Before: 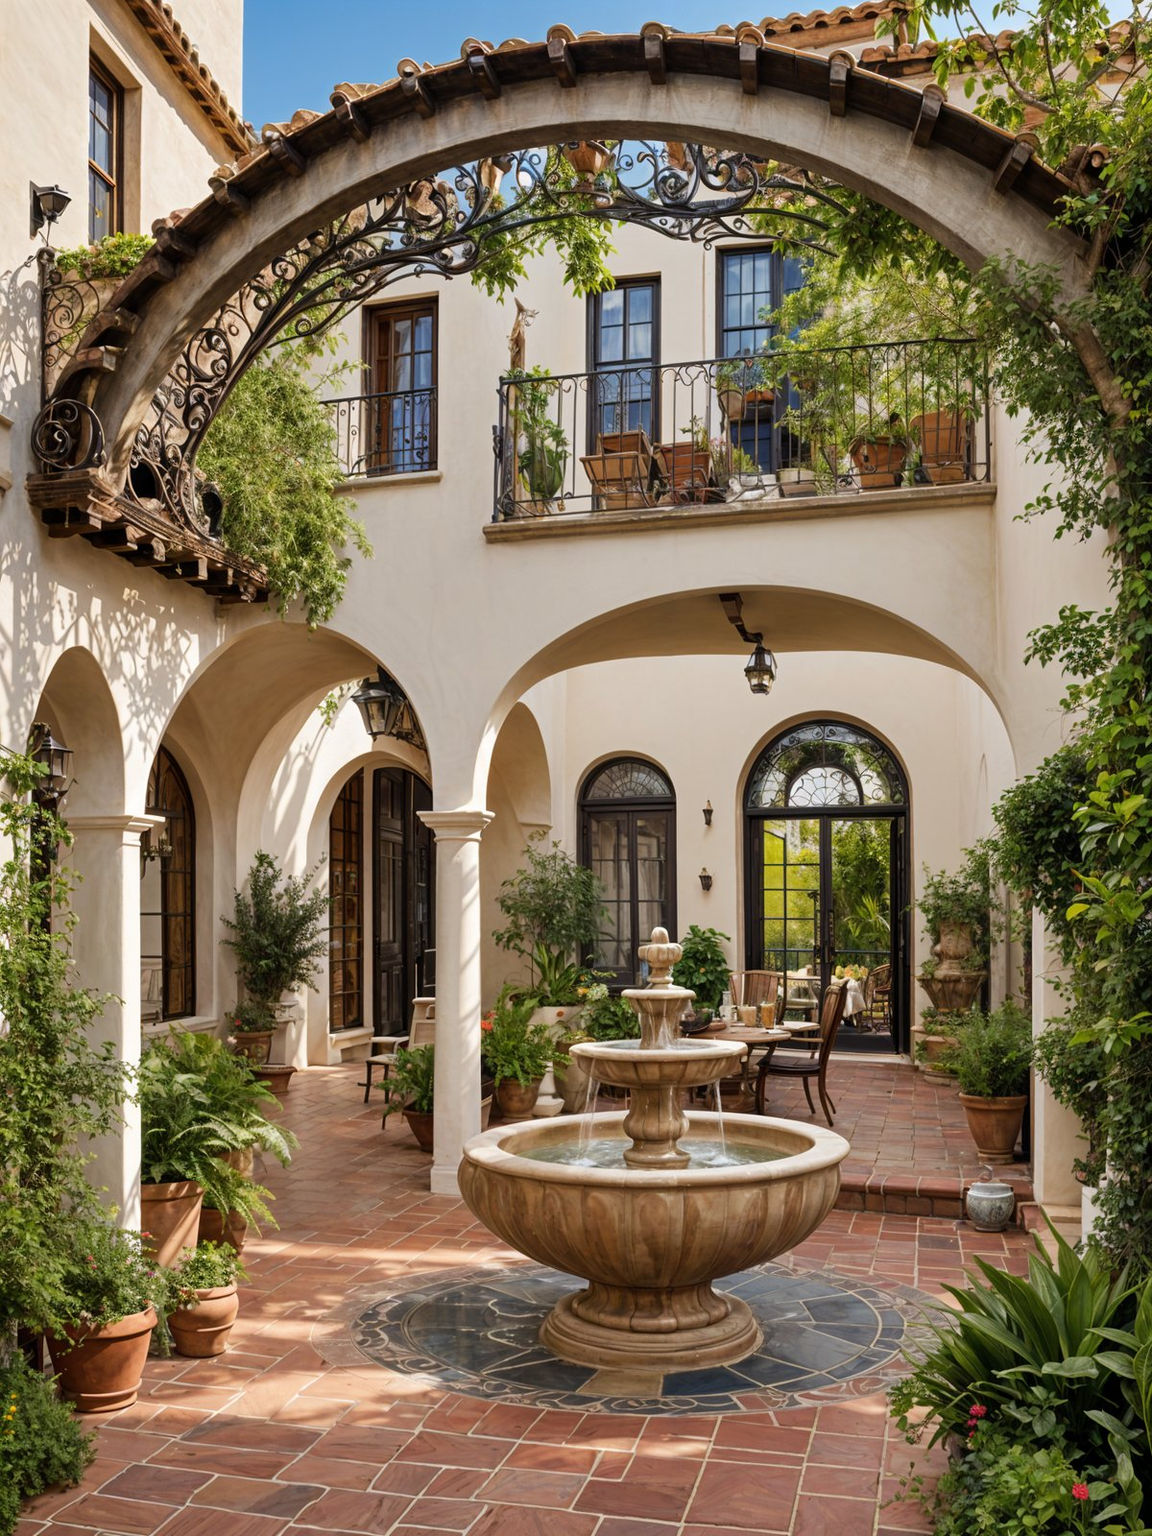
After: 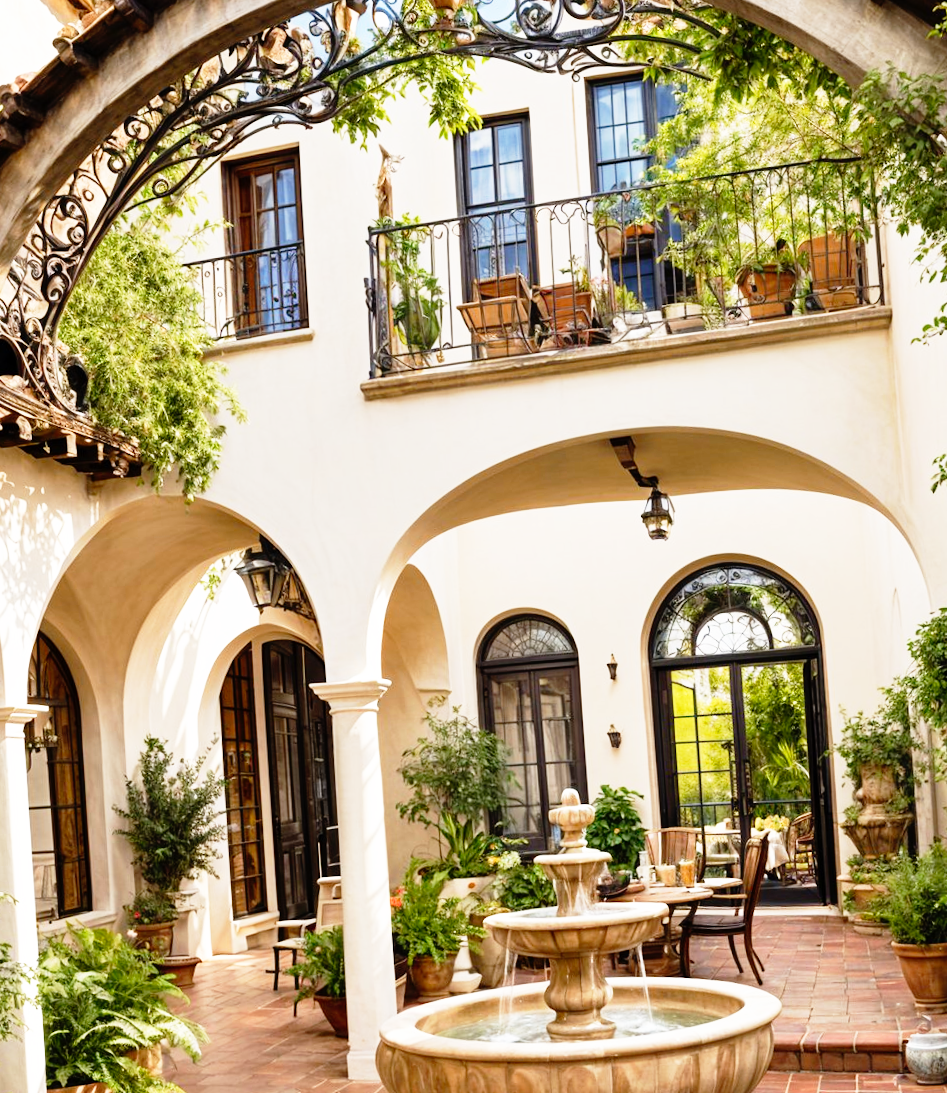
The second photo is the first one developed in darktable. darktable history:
rotate and perspective: rotation -3.52°, crop left 0.036, crop right 0.964, crop top 0.081, crop bottom 0.919
crop and rotate: left 10.77%, top 5.1%, right 10.41%, bottom 16.76%
base curve: curves: ch0 [(0, 0) (0.012, 0.01) (0.073, 0.168) (0.31, 0.711) (0.645, 0.957) (1, 1)], preserve colors none
